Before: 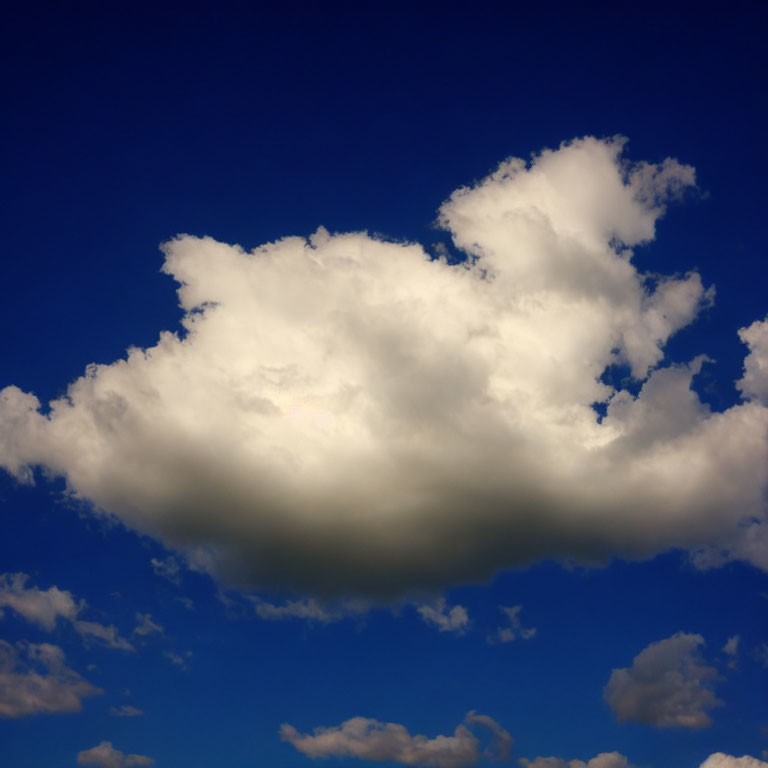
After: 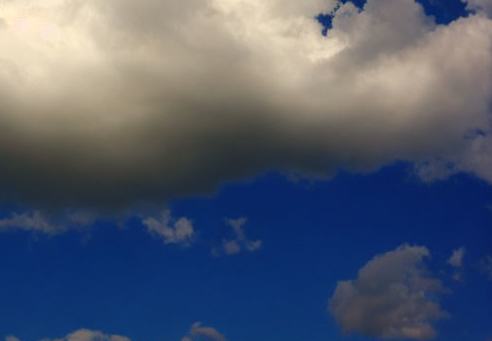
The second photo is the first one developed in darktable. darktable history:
crop and rotate: left 35.84%, top 50.625%, bottom 4.927%
